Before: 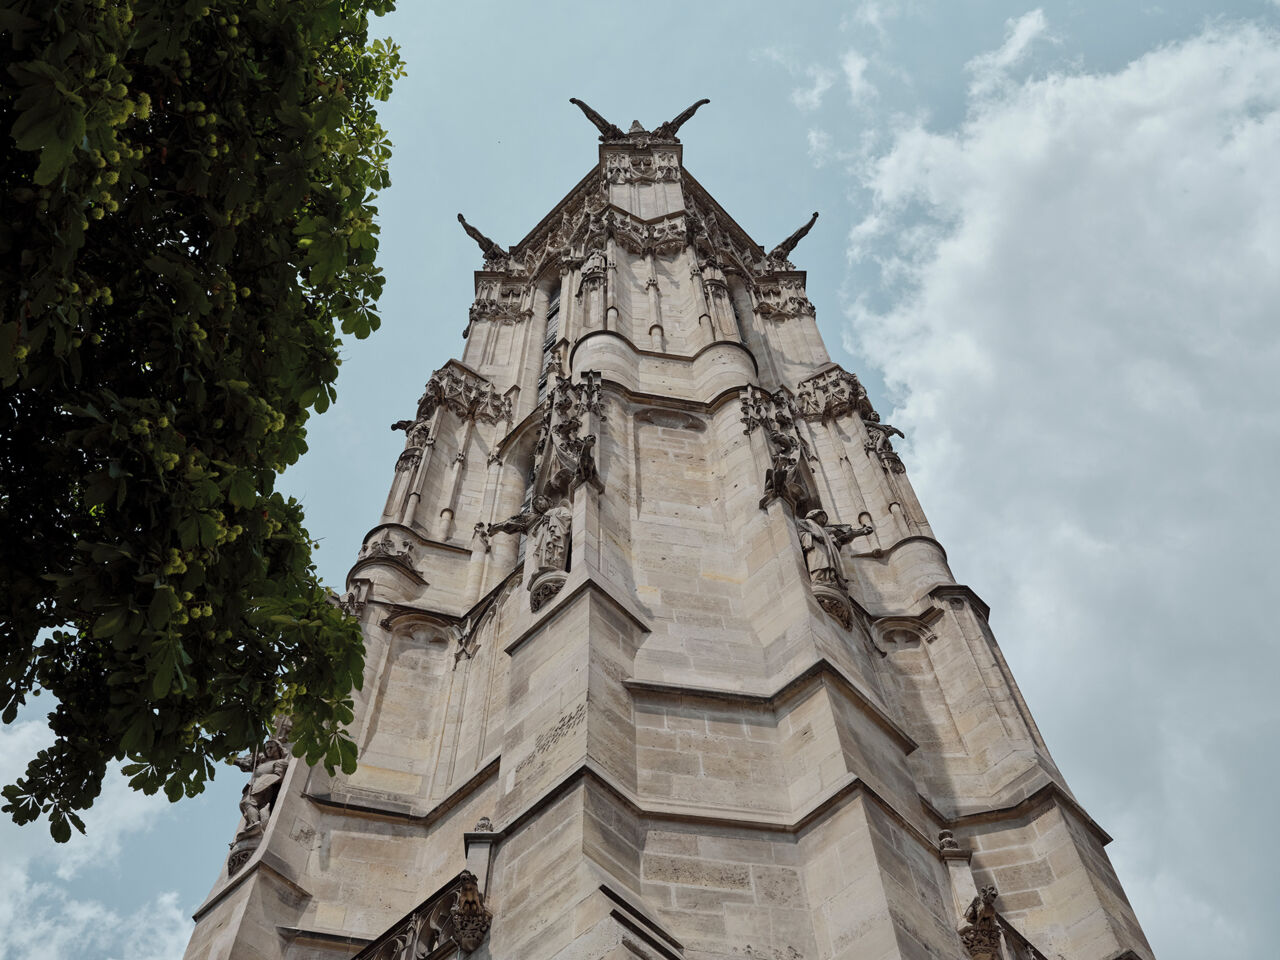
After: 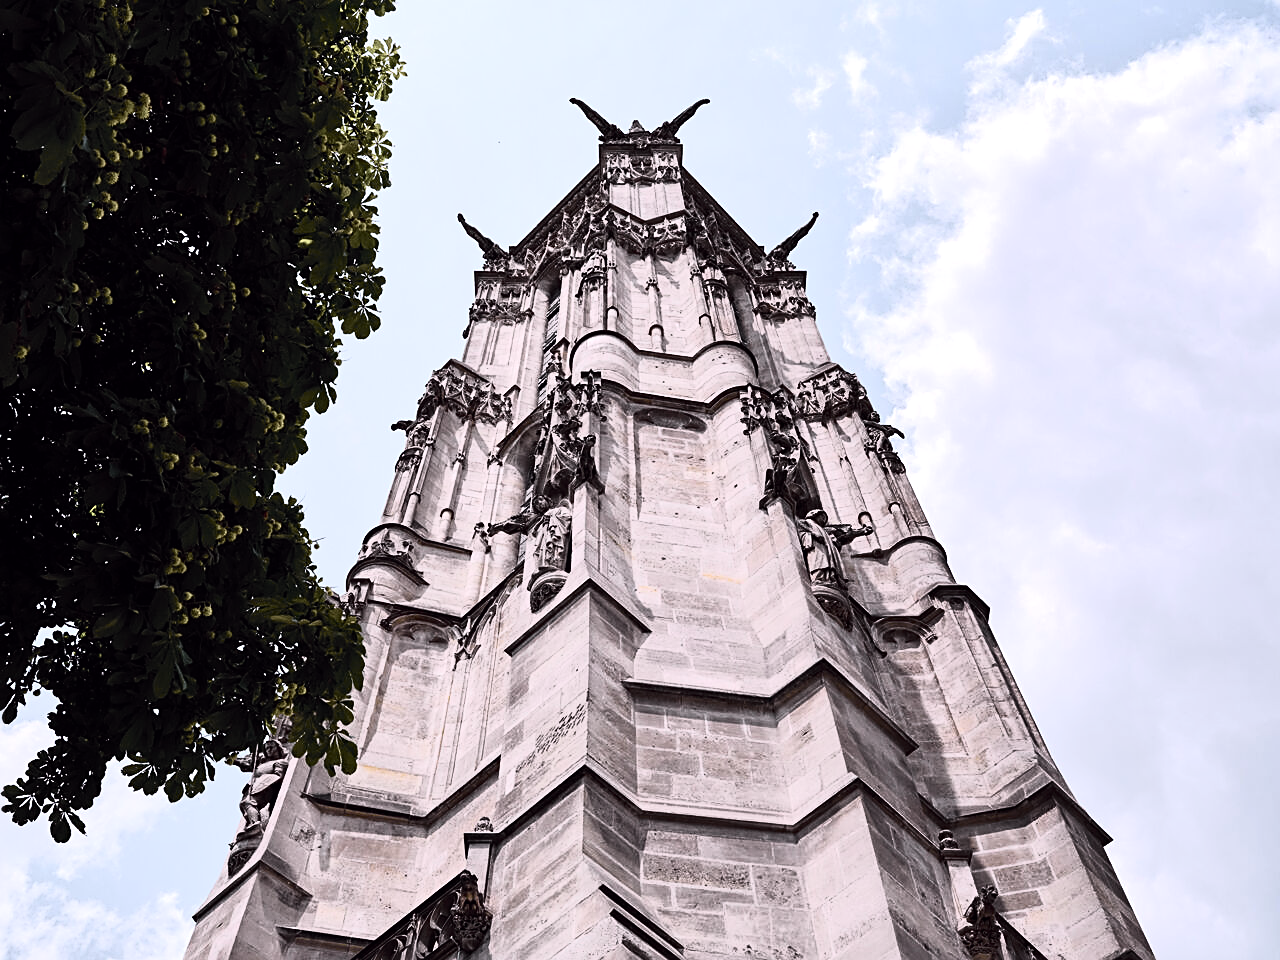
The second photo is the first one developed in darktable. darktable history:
shadows and highlights: radius 337.17, shadows 29.01, soften with gaussian
contrast brightness saturation: contrast 0.06, brightness -0.01, saturation -0.23
tone curve: curves: ch0 [(0, 0) (0.105, 0.08) (0.195, 0.18) (0.283, 0.288) (0.384, 0.419) (0.485, 0.531) (0.638, 0.69) (0.795, 0.879) (1, 0.977)]; ch1 [(0, 0) (0.161, 0.092) (0.35, 0.33) (0.379, 0.401) (0.456, 0.469) (0.498, 0.503) (0.531, 0.537) (0.596, 0.621) (0.635, 0.655) (1, 1)]; ch2 [(0, 0) (0.371, 0.362) (0.437, 0.437) (0.483, 0.484) (0.53, 0.515) (0.56, 0.58) (0.622, 0.606) (1, 1)], color space Lab, independent channels, preserve colors none
sharpen: on, module defaults
white balance: red 1.05, blue 1.072
tone equalizer: -8 EV -0.75 EV, -7 EV -0.7 EV, -6 EV -0.6 EV, -5 EV -0.4 EV, -3 EV 0.4 EV, -2 EV 0.6 EV, -1 EV 0.7 EV, +0 EV 0.75 EV, edges refinement/feathering 500, mask exposure compensation -1.57 EV, preserve details no
